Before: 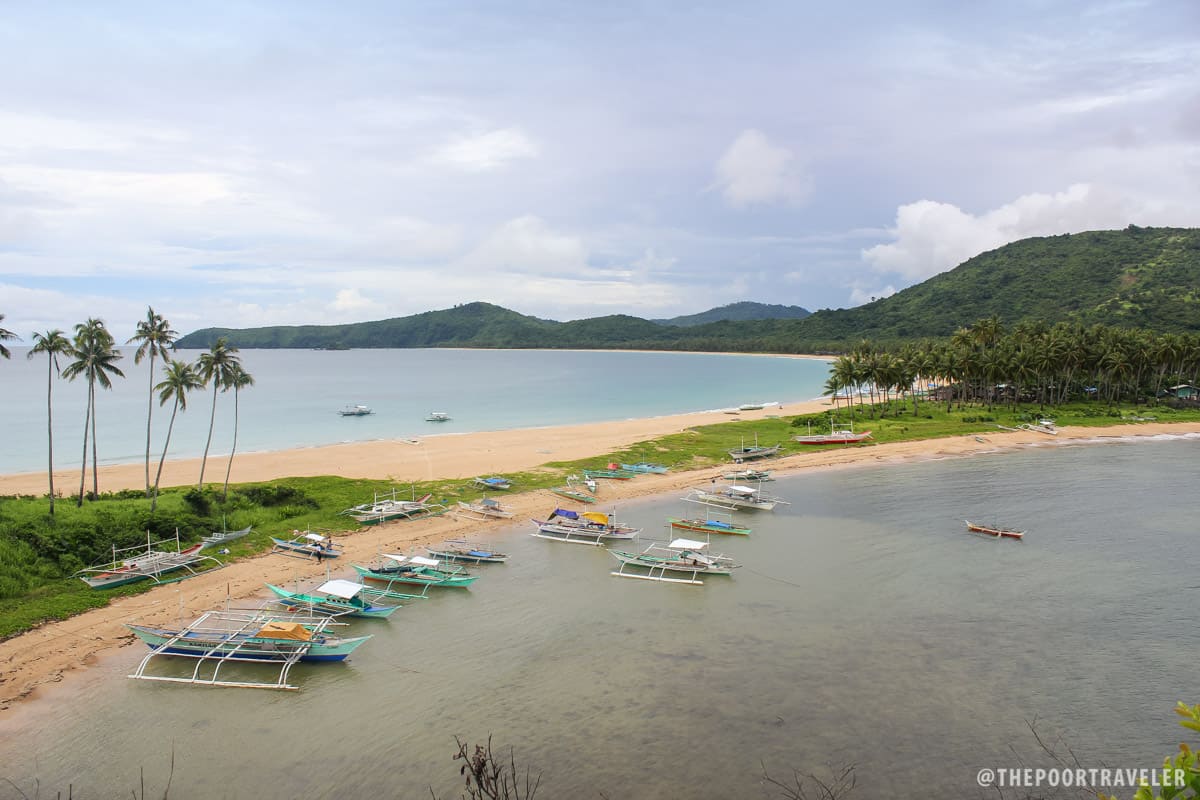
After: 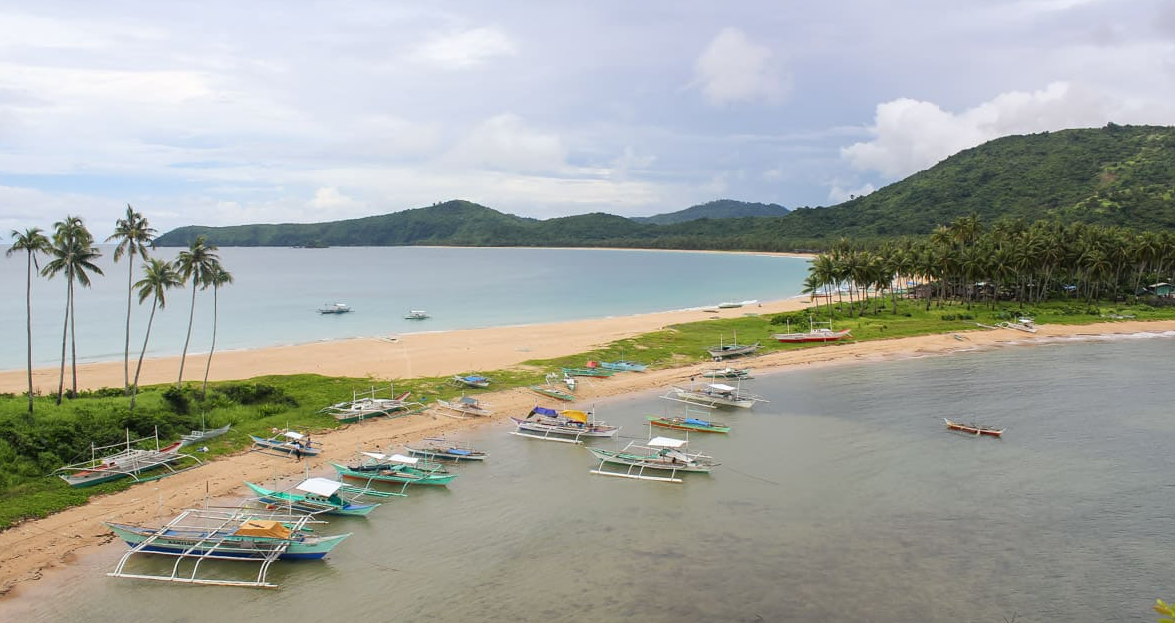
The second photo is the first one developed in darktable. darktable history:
white balance: emerald 1
crop and rotate: left 1.814%, top 12.818%, right 0.25%, bottom 9.225%
